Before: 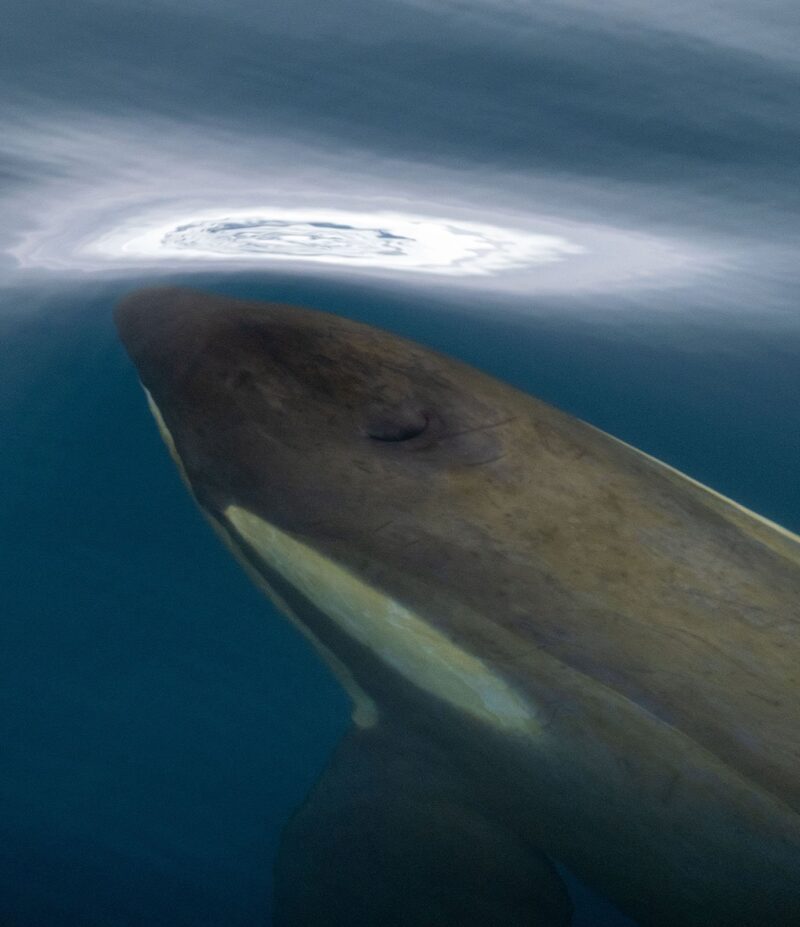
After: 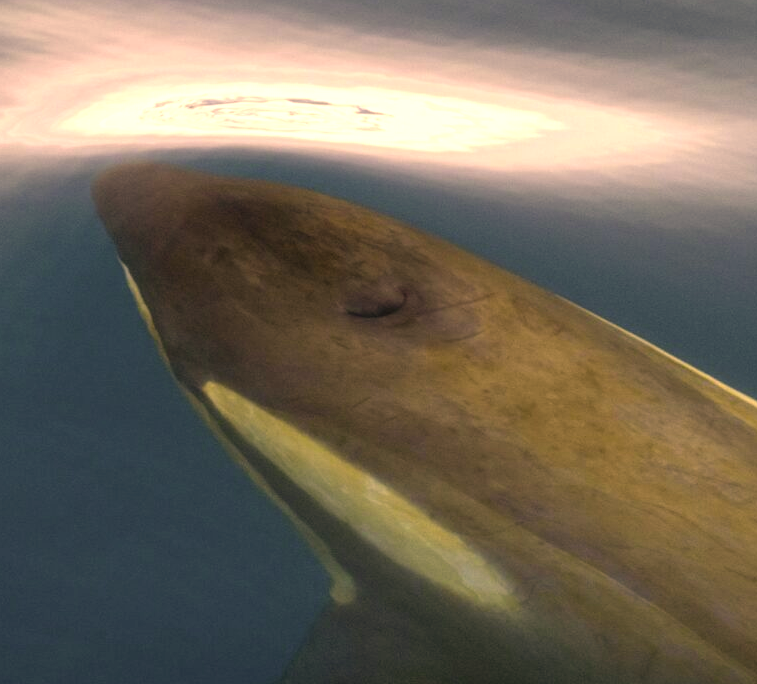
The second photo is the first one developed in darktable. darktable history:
crop and rotate: left 2.862%, top 13.489%, right 2.395%, bottom 12.631%
color correction: highlights a* 18.11, highlights b* 34.81, shadows a* 1, shadows b* 6.58, saturation 1.02
exposure: exposure 0.763 EV, compensate highlight preservation false
